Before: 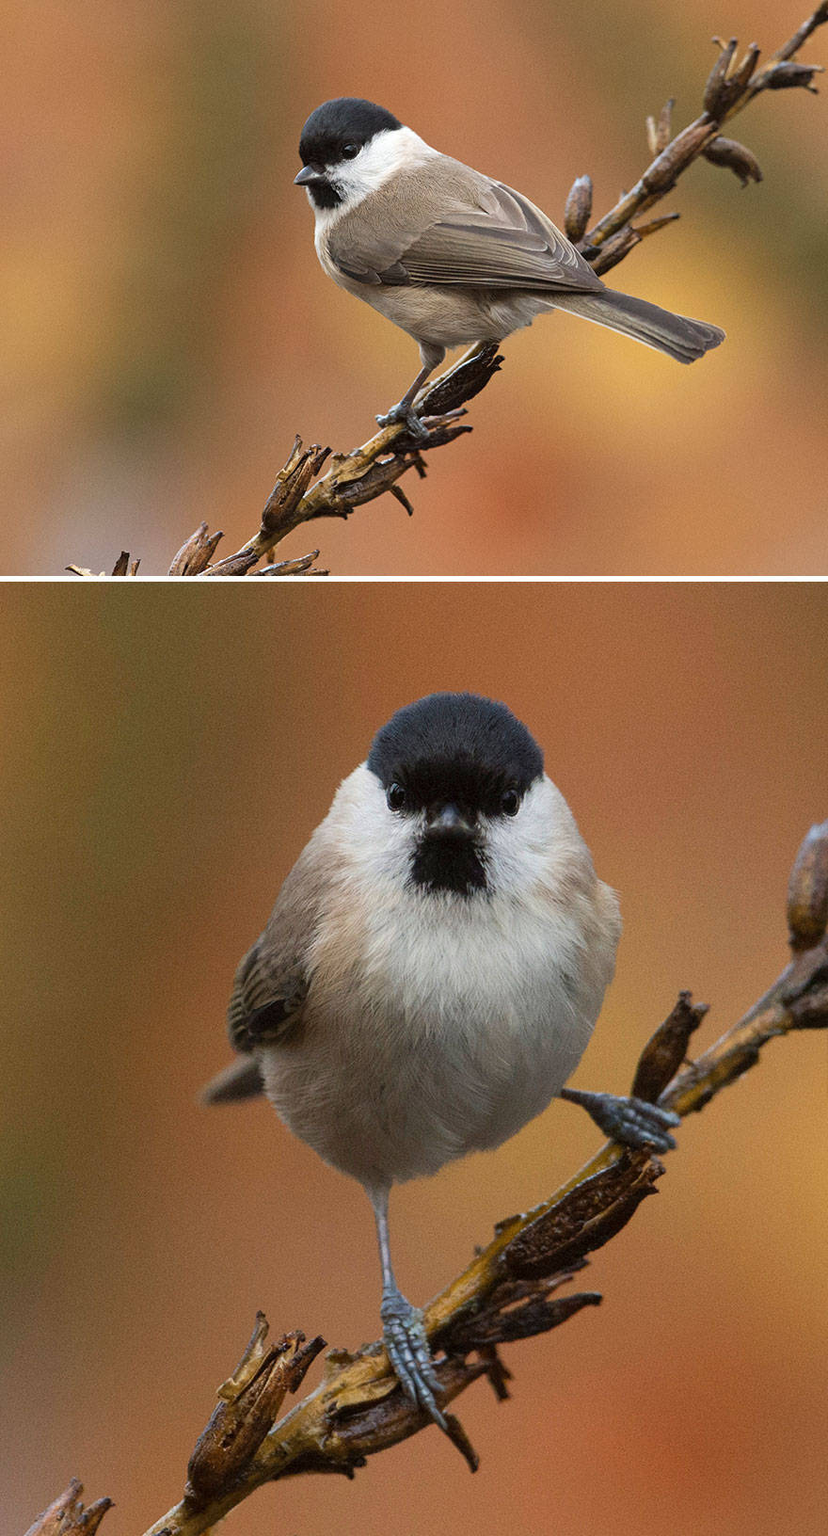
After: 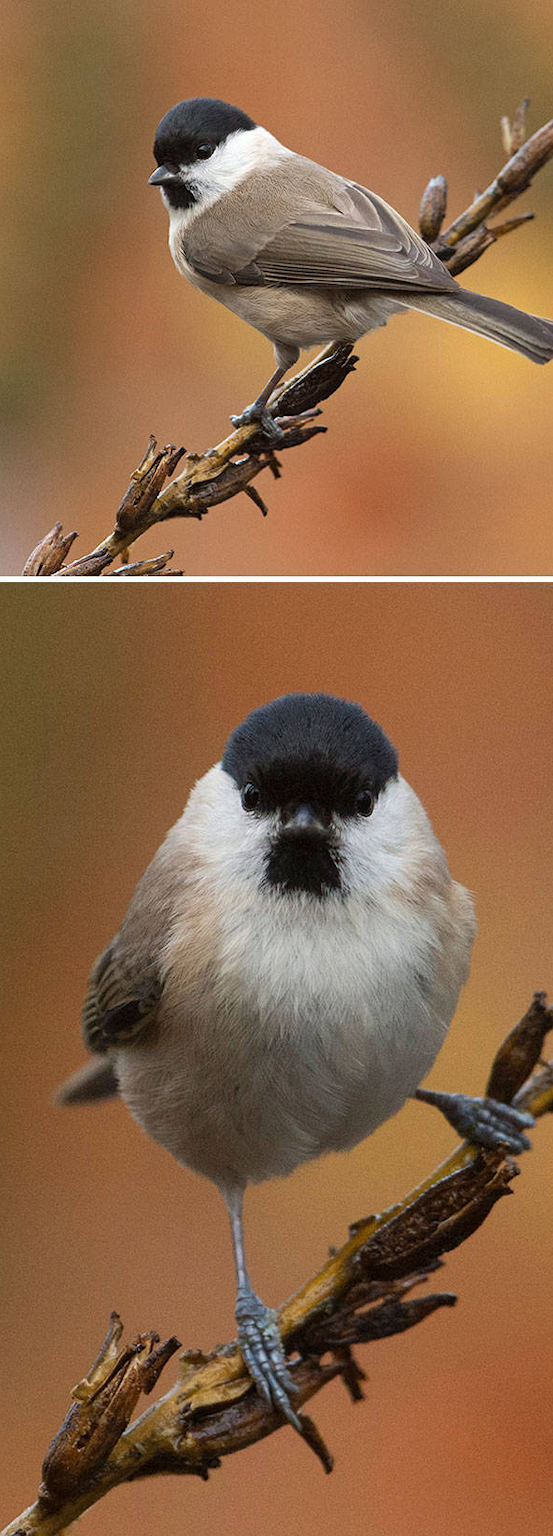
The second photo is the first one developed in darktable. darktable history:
crop and rotate: left 17.713%, right 15.461%
